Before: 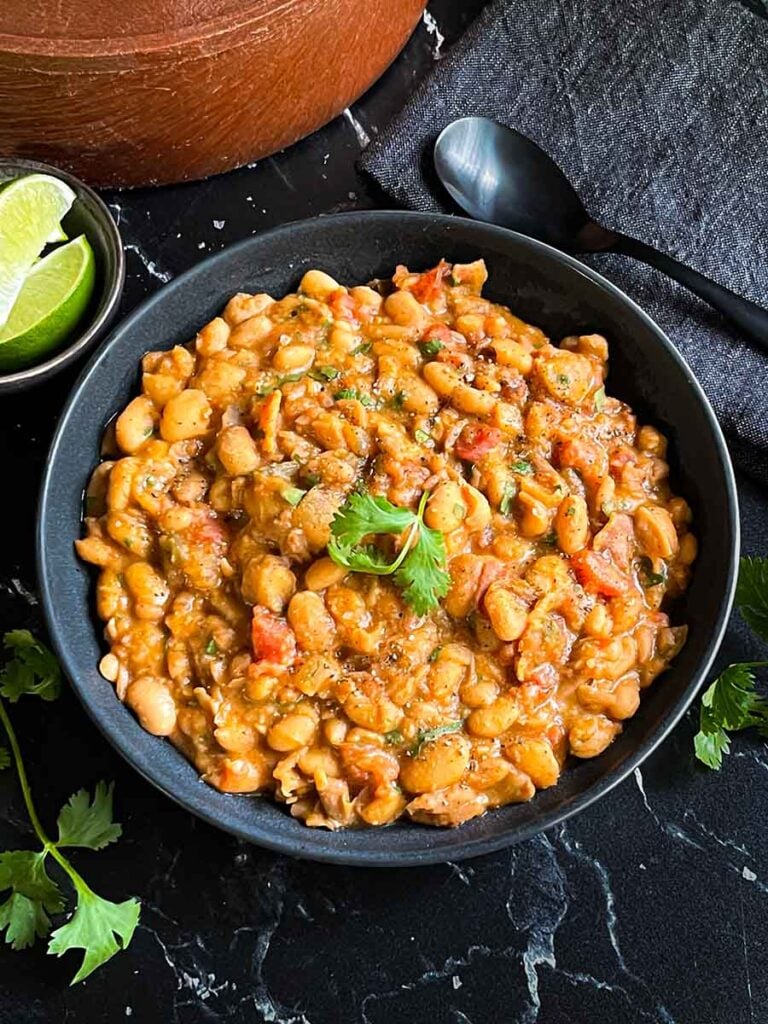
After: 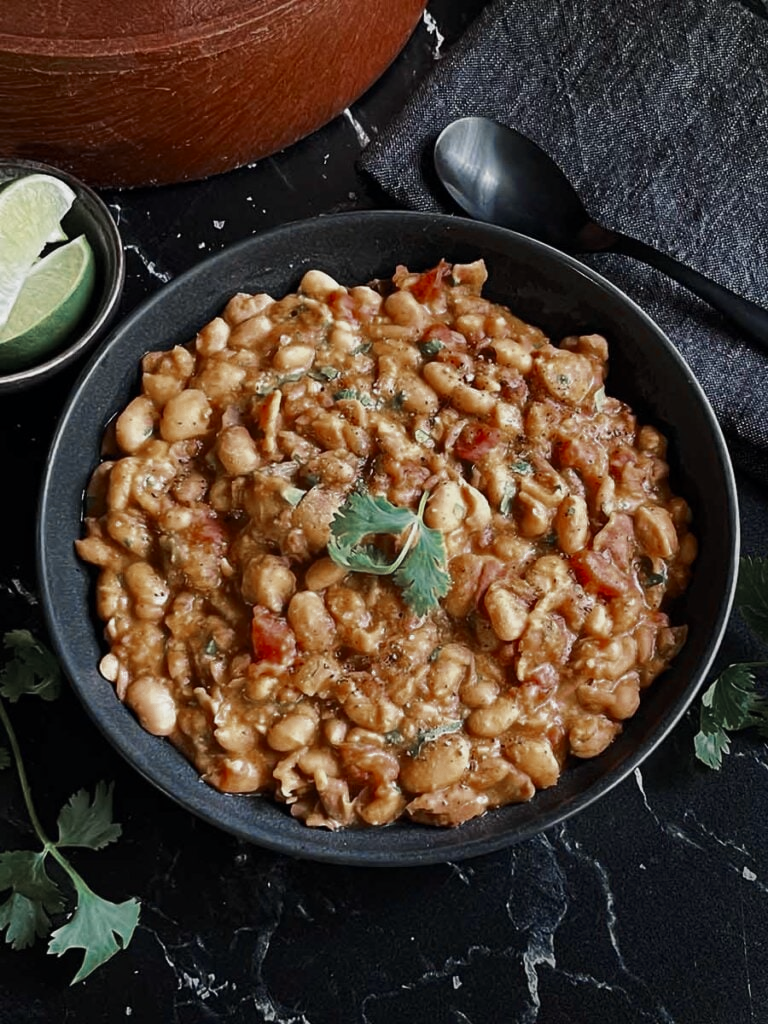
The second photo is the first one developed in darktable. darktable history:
exposure: exposure -0.214 EV, compensate highlight preservation false
tone curve: curves: ch0 [(0, 0) (0.227, 0.17) (0.766, 0.774) (1, 1)]; ch1 [(0, 0) (0.114, 0.127) (0.437, 0.452) (0.498, 0.498) (0.529, 0.541) (0.579, 0.589) (1, 1)]; ch2 [(0, 0) (0.233, 0.259) (0.493, 0.492) (0.587, 0.573) (1, 1)], color space Lab, independent channels, preserve colors none
color zones: curves: ch0 [(0, 0.5) (0.125, 0.4) (0.25, 0.5) (0.375, 0.4) (0.5, 0.4) (0.625, 0.35) (0.75, 0.35) (0.875, 0.5)]; ch1 [(0, 0.35) (0.125, 0.45) (0.25, 0.35) (0.375, 0.35) (0.5, 0.35) (0.625, 0.35) (0.75, 0.45) (0.875, 0.35)]; ch2 [(0, 0.6) (0.125, 0.5) (0.25, 0.5) (0.375, 0.6) (0.5, 0.6) (0.625, 0.5) (0.75, 0.5) (0.875, 0.5)], mix 101.64%
